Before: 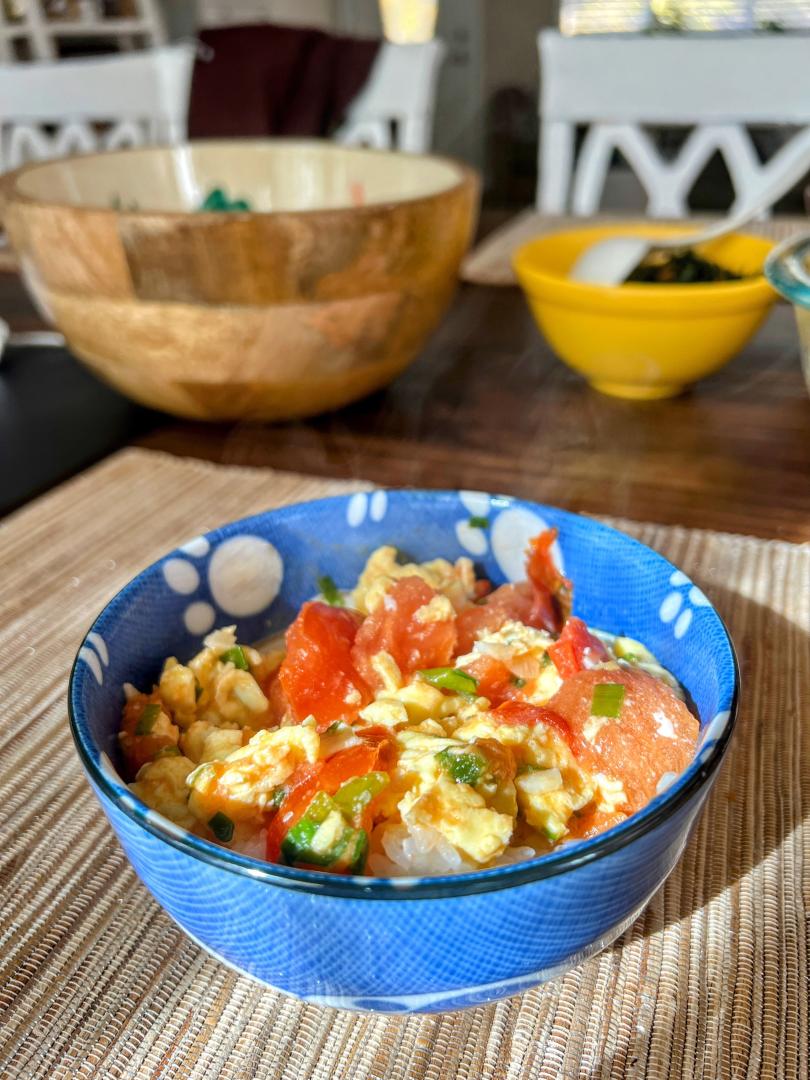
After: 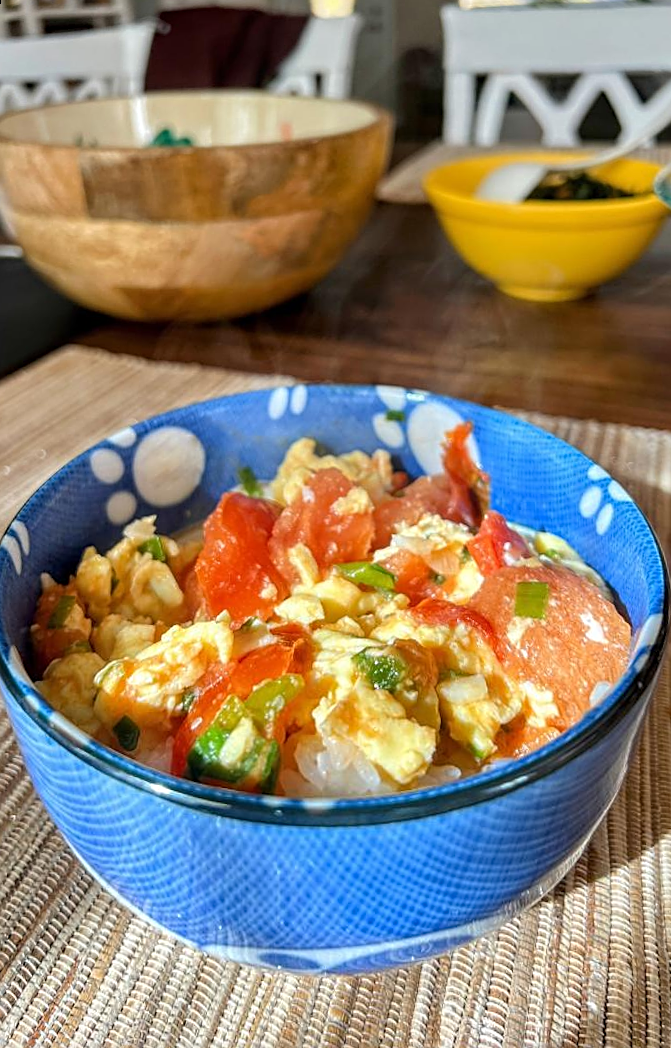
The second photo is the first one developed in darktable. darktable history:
rotate and perspective: rotation 0.72°, lens shift (vertical) -0.352, lens shift (horizontal) -0.051, crop left 0.152, crop right 0.859, crop top 0.019, crop bottom 0.964
sharpen: on, module defaults
